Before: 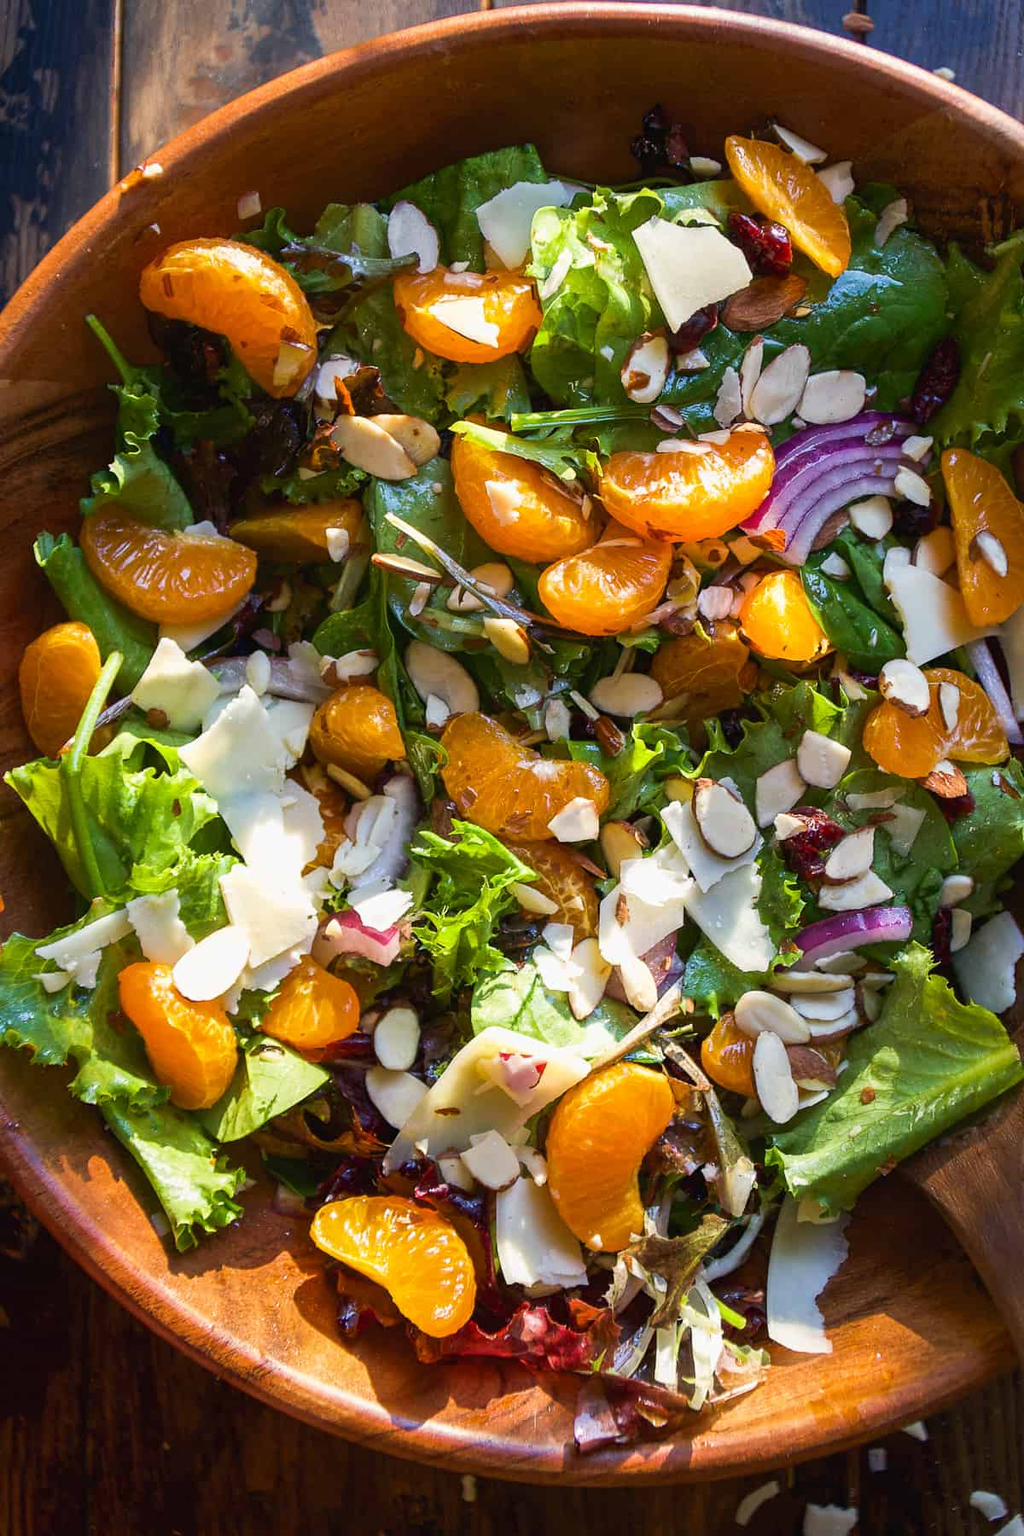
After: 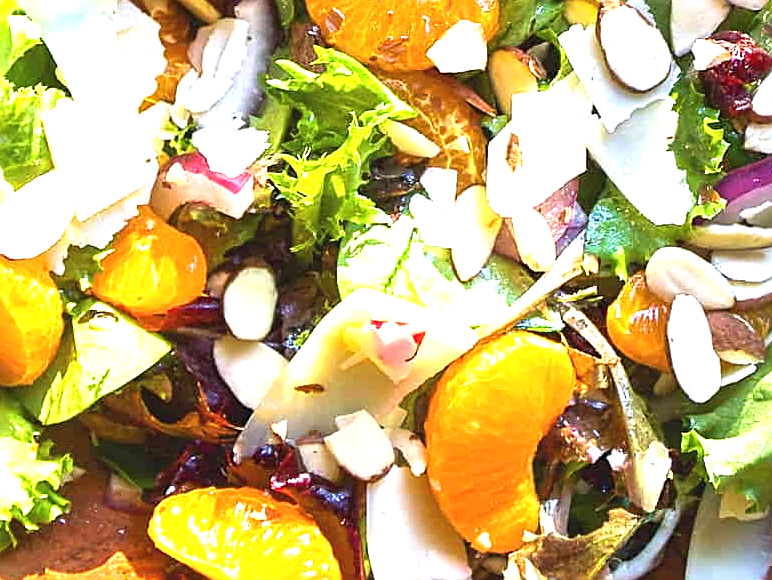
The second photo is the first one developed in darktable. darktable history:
crop: left 17.98%, top 50.809%, right 17.666%, bottom 16.927%
exposure: black level correction -0.002, exposure 1.359 EV, compensate highlight preservation false
sharpen: on, module defaults
